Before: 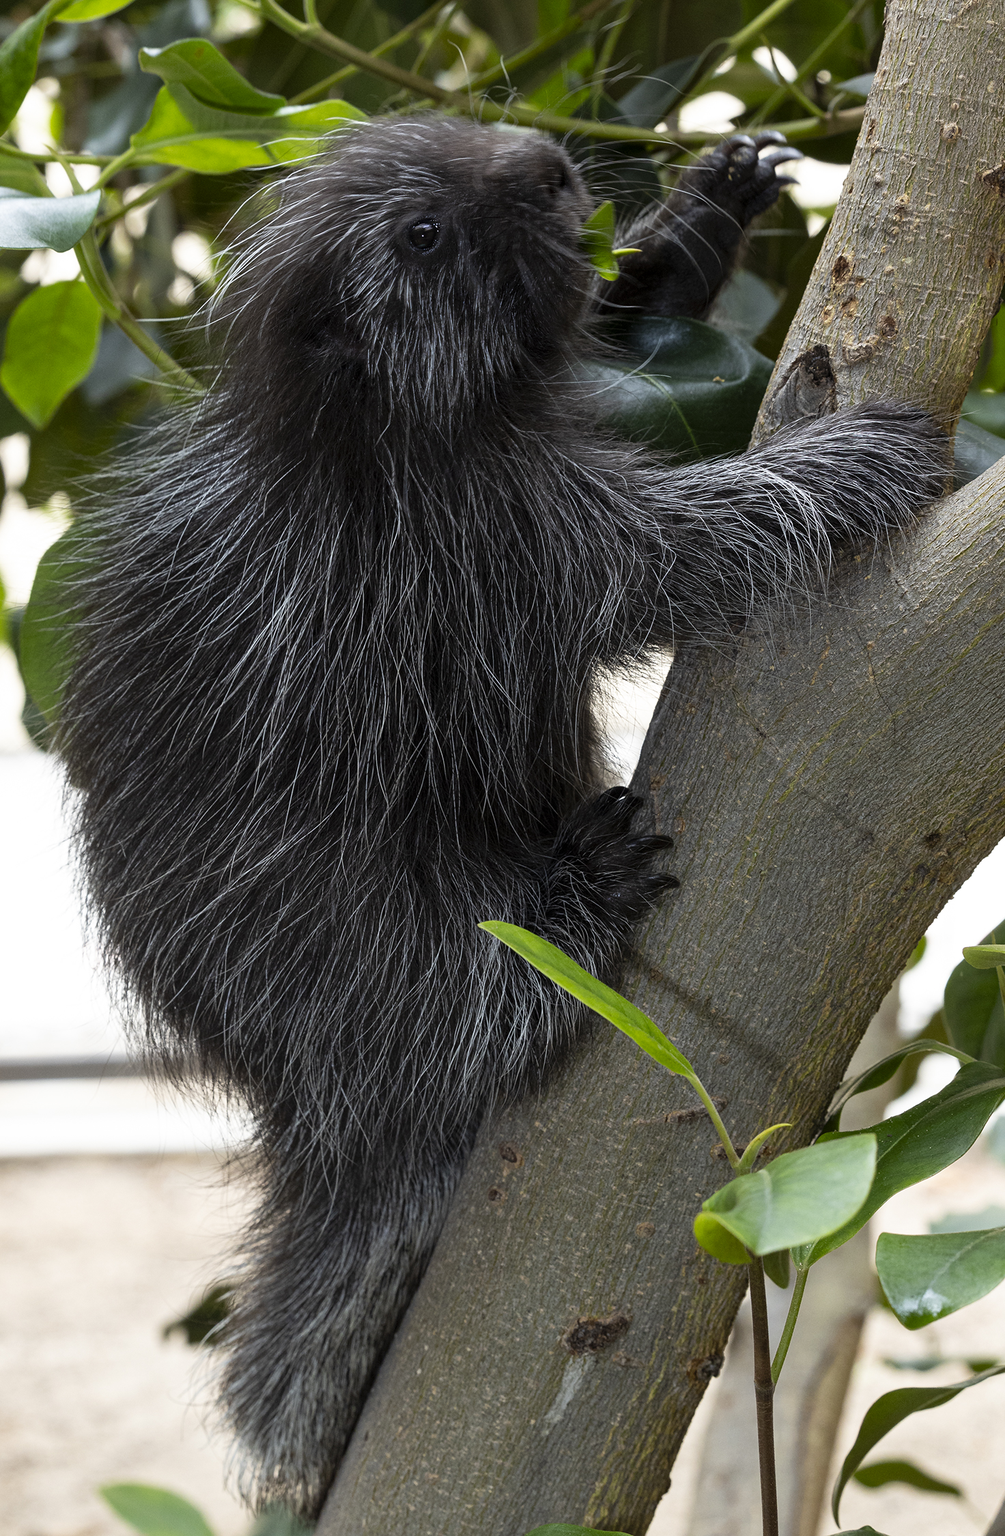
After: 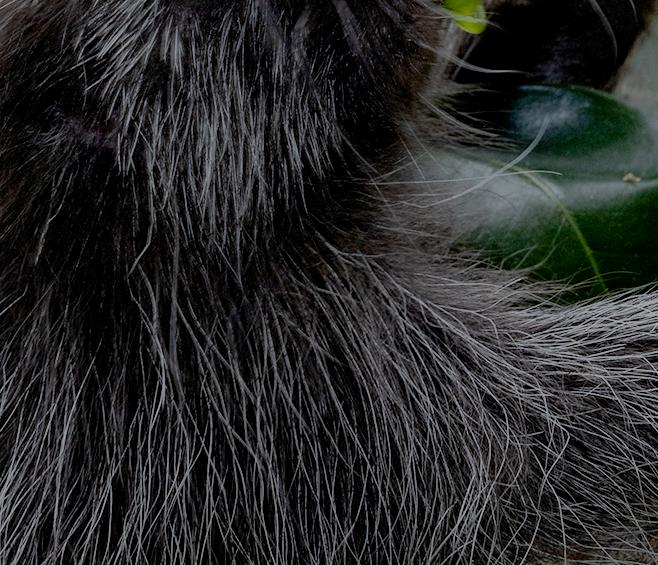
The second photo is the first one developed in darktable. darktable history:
filmic rgb: white relative exposure 8 EV, threshold 3 EV, structure ↔ texture 100%, target black luminance 0%, hardness 2.44, latitude 76.53%, contrast 0.562, shadows ↔ highlights balance 0%, preserve chrominance no, color science v4 (2020), iterations of high-quality reconstruction 10, type of noise poissonian, enable highlight reconstruction true
shadows and highlights: radius 93.07, shadows -14.46, white point adjustment 0.23, highlights 31.48, compress 48.23%, highlights color adjustment 52.79%, soften with gaussian
crop: left 28.64%, top 16.832%, right 26.637%, bottom 58.055%
